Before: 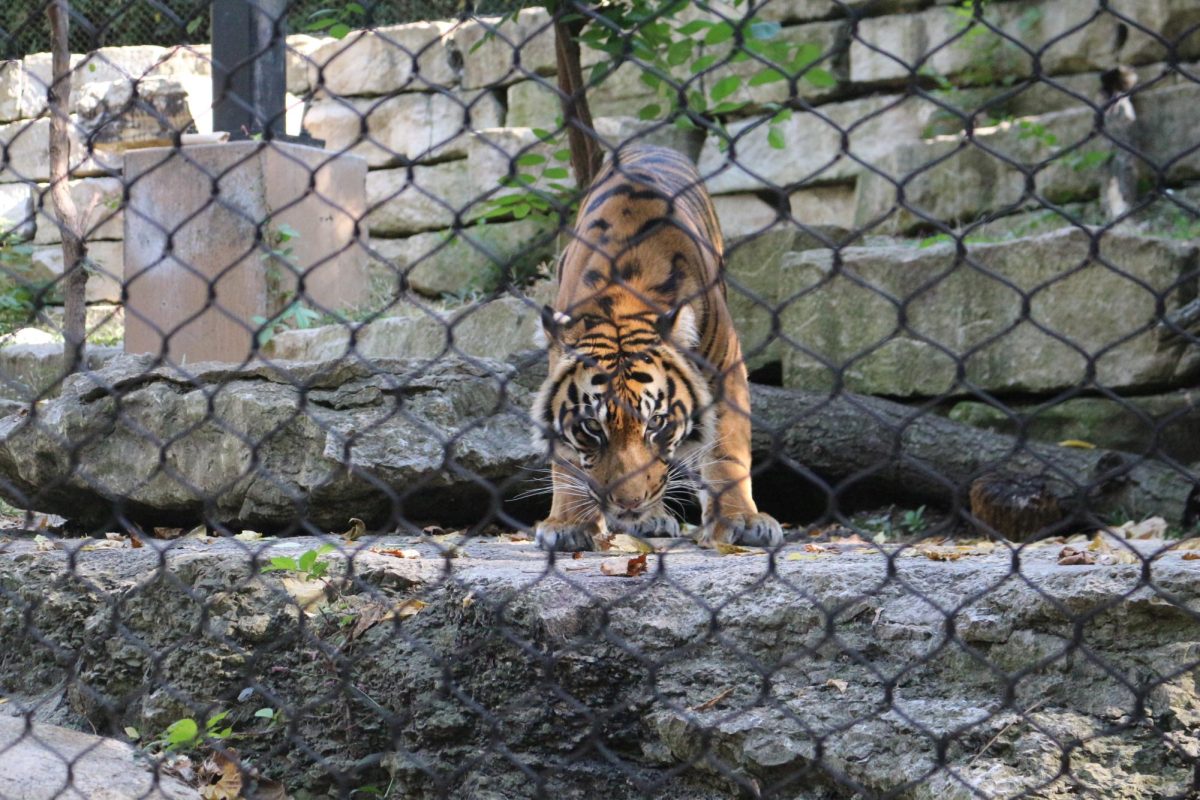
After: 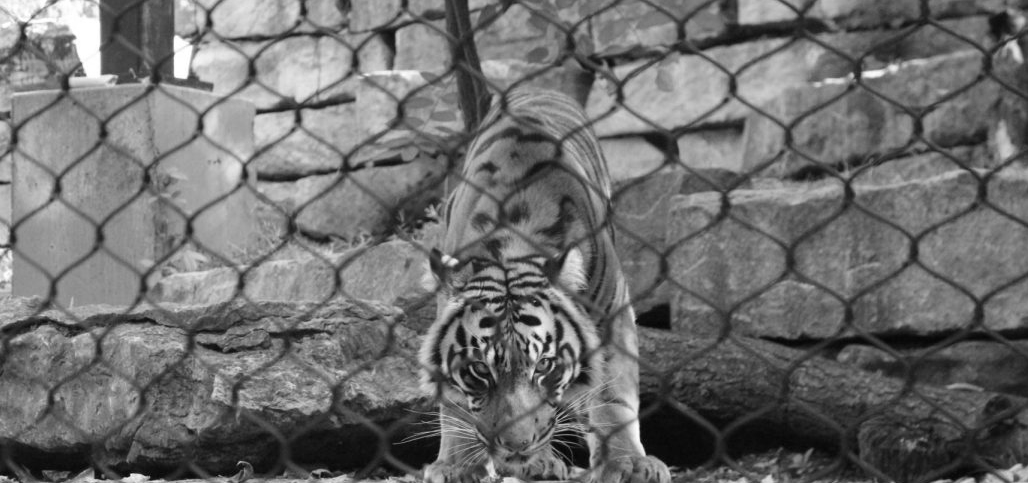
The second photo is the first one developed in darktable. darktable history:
crop and rotate: left 9.345%, top 7.22%, right 4.982%, bottom 32.331%
monochrome: a 1.94, b -0.638
